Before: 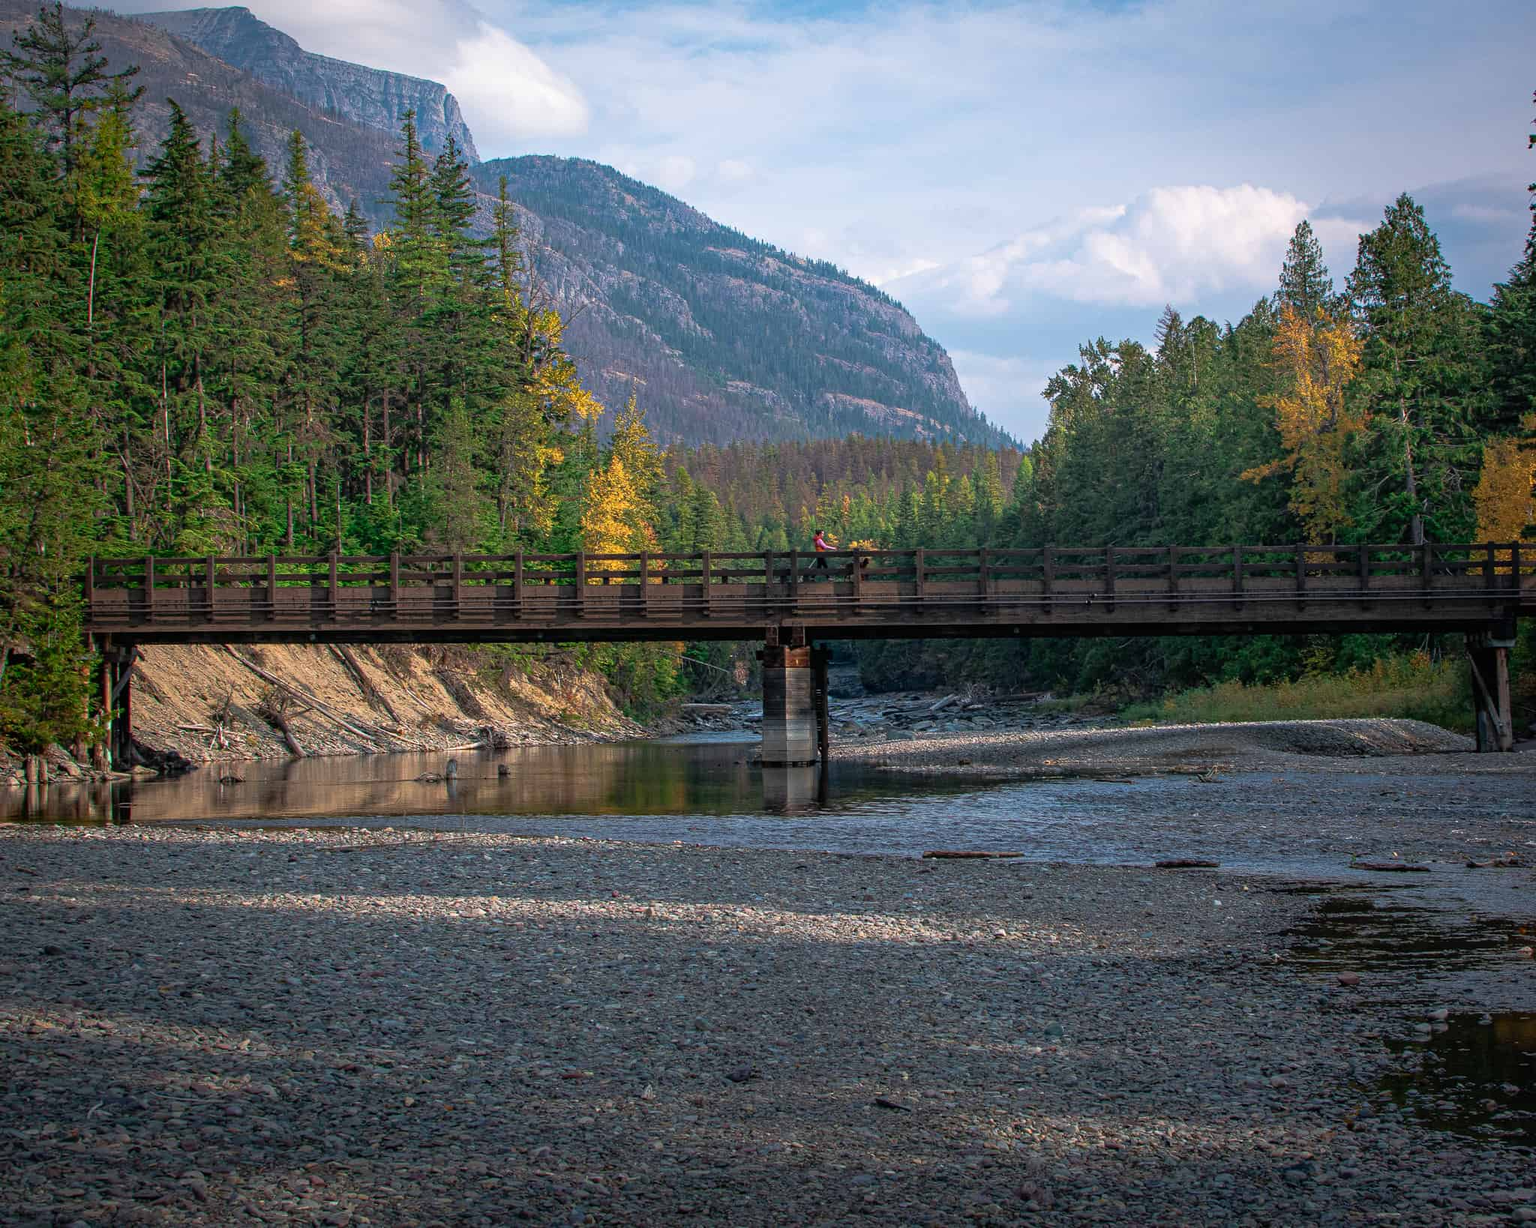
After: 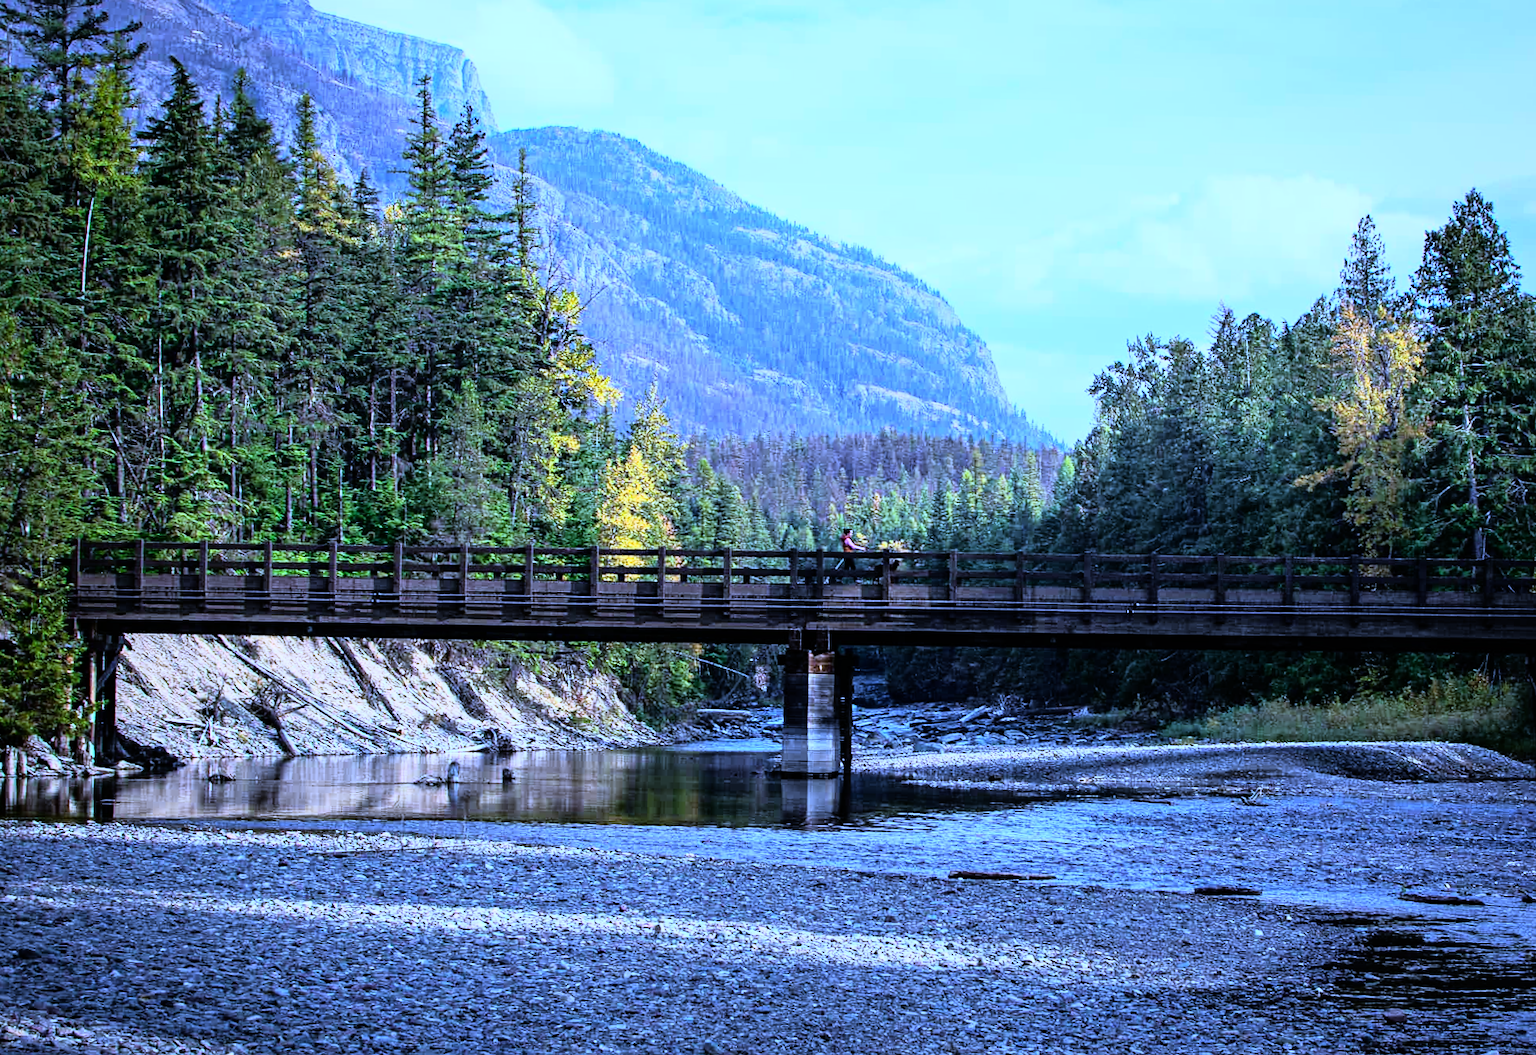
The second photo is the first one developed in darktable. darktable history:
crop and rotate: angle 0.2°, left 0.275%, right 3.127%, bottom 14.18%
rotate and perspective: rotation 1.57°, crop left 0.018, crop right 0.982, crop top 0.039, crop bottom 0.961
white balance: red 0.766, blue 1.537
rgb curve: curves: ch0 [(0, 0) (0.21, 0.15) (0.24, 0.21) (0.5, 0.75) (0.75, 0.96) (0.89, 0.99) (1, 1)]; ch1 [(0, 0.02) (0.21, 0.13) (0.25, 0.2) (0.5, 0.67) (0.75, 0.9) (0.89, 0.97) (1, 1)]; ch2 [(0, 0.02) (0.21, 0.13) (0.25, 0.2) (0.5, 0.67) (0.75, 0.9) (0.89, 0.97) (1, 1)], compensate middle gray true
